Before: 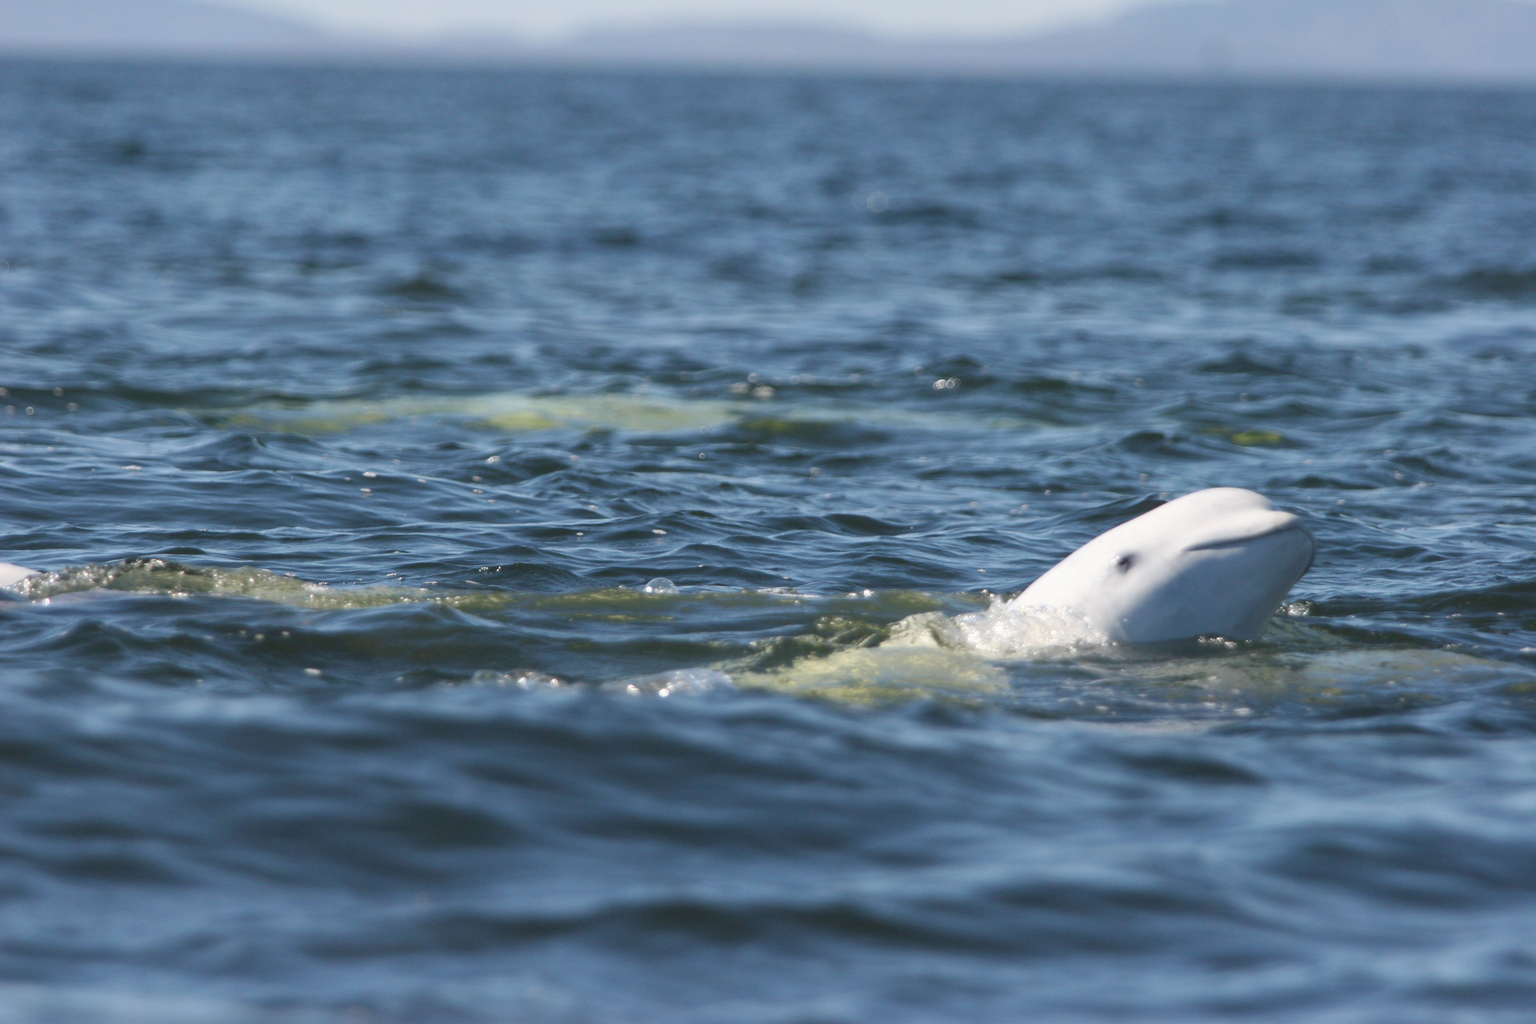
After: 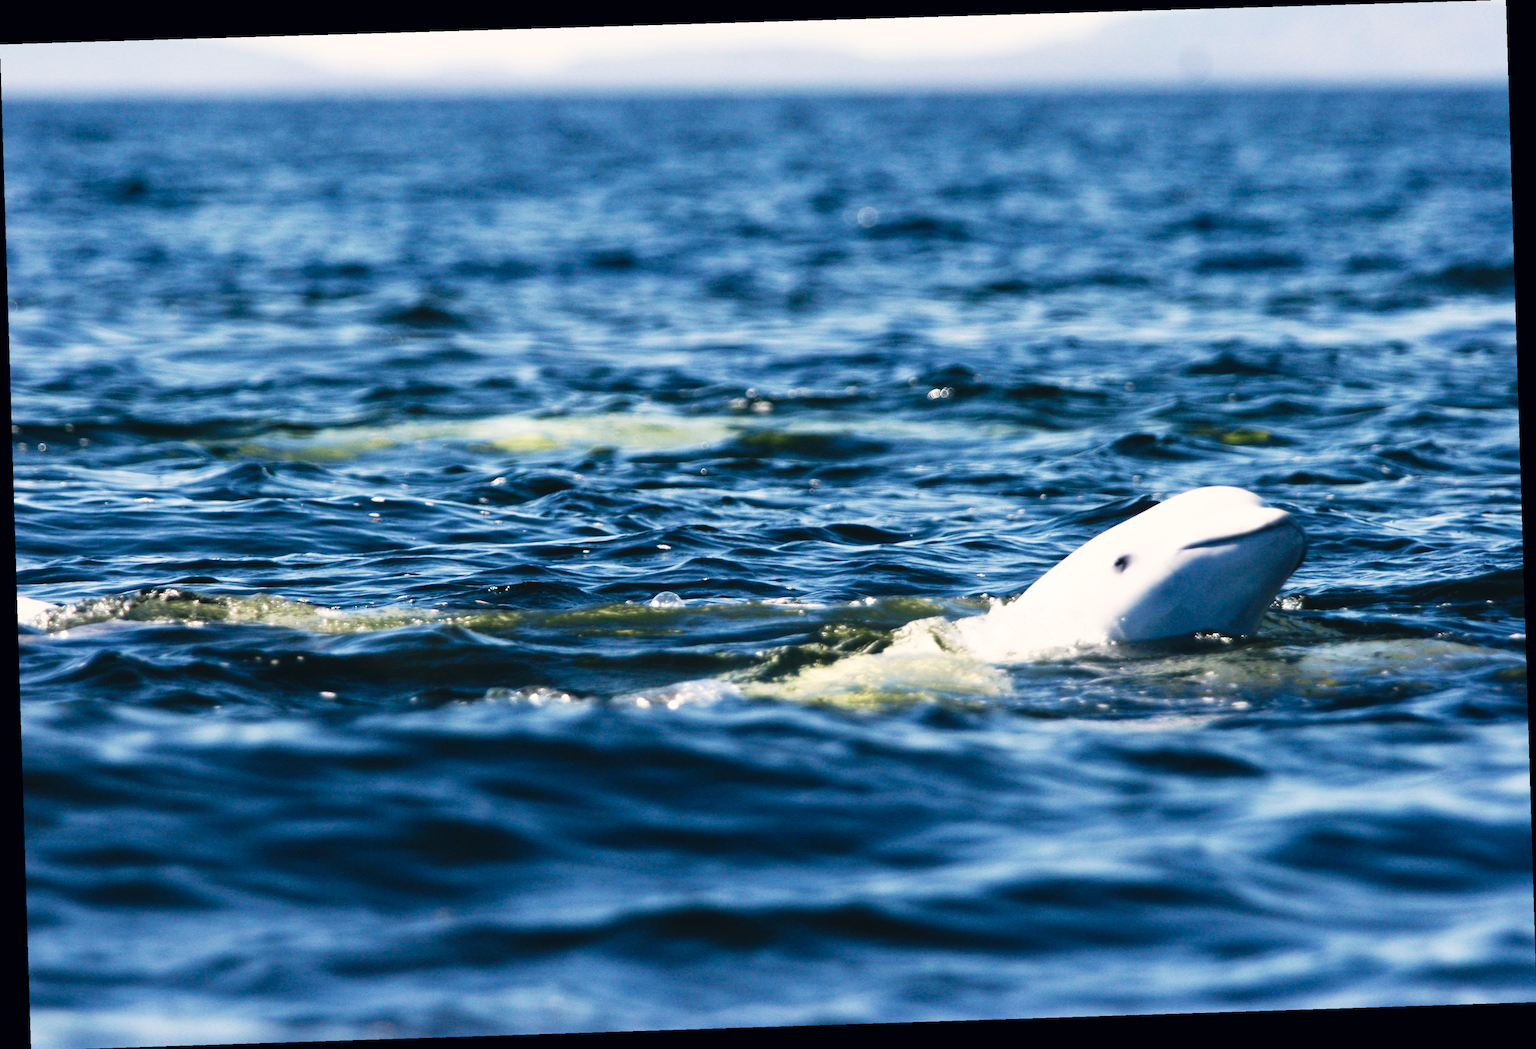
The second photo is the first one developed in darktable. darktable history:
tone curve: curves: ch0 [(0, 0) (0.003, 0.003) (0.011, 0.006) (0.025, 0.01) (0.044, 0.015) (0.069, 0.02) (0.1, 0.027) (0.136, 0.036) (0.177, 0.05) (0.224, 0.07) (0.277, 0.12) (0.335, 0.208) (0.399, 0.334) (0.468, 0.473) (0.543, 0.636) (0.623, 0.795) (0.709, 0.907) (0.801, 0.97) (0.898, 0.989) (1, 1)], preserve colors none
color correction: highlights a* 2.75, highlights b* 5, shadows a* -2.04, shadows b* -4.84, saturation 0.8
exposure: black level correction 0.001, compensate highlight preservation false
rotate and perspective: rotation -1.77°, lens shift (horizontal) 0.004, automatic cropping off
